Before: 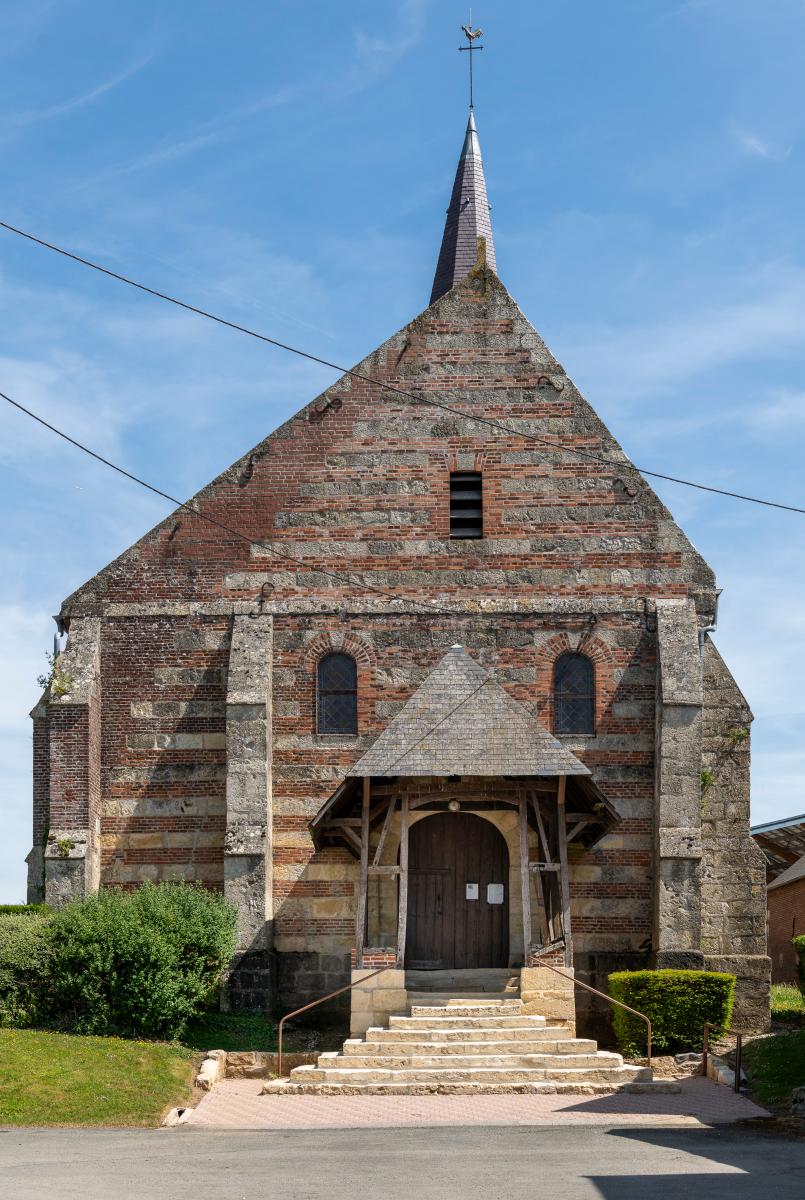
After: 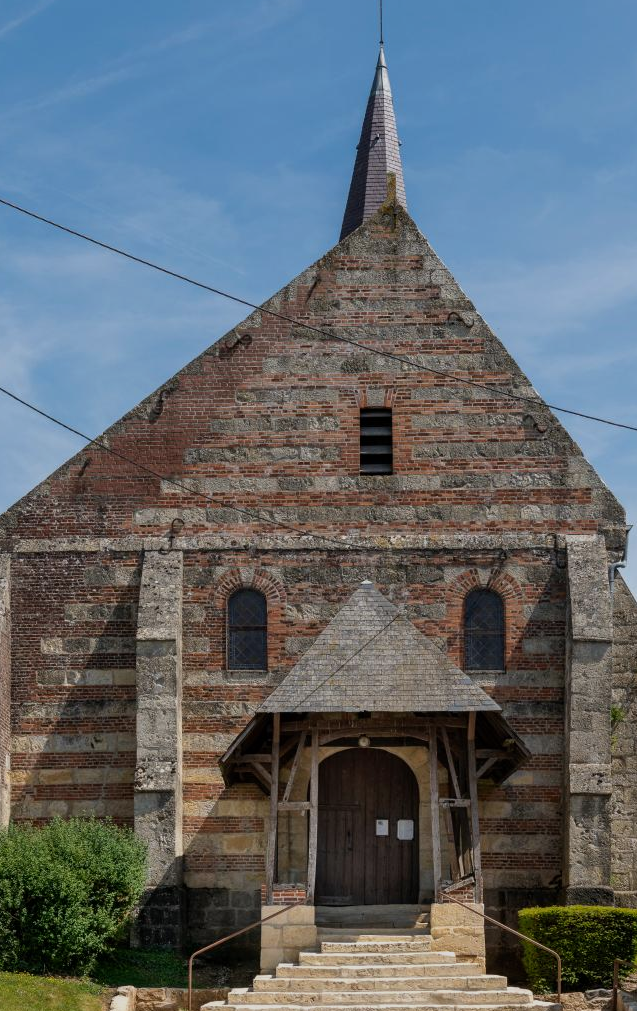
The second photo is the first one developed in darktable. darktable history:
crop: left 11.225%, top 5.381%, right 9.565%, bottom 10.314%
exposure: exposure -0.492 EV, compensate highlight preservation false
